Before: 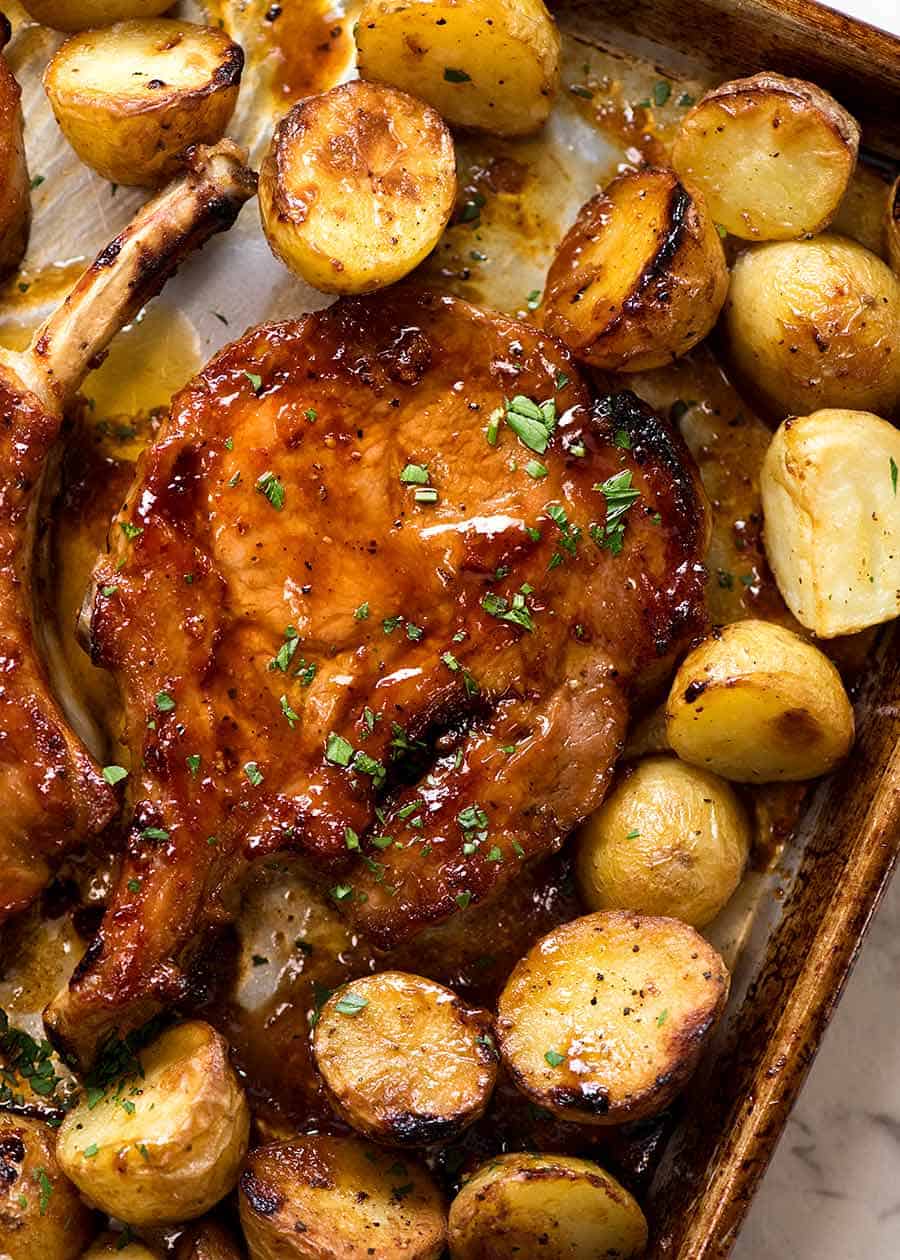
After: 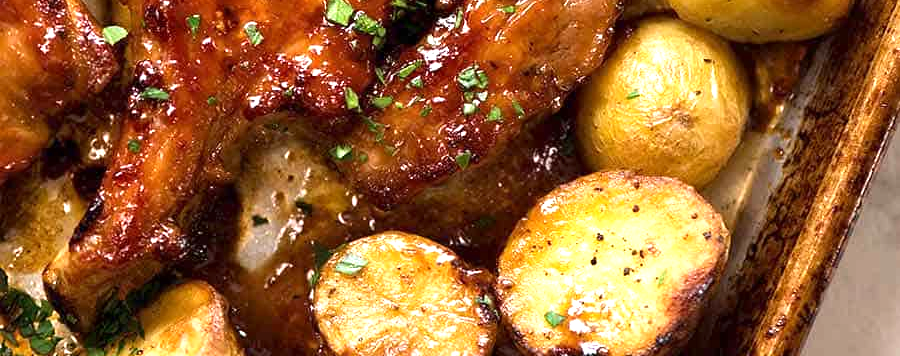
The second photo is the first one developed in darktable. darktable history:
crop and rotate: top 58.794%, bottom 12.881%
exposure: exposure 0.735 EV, compensate highlight preservation false
